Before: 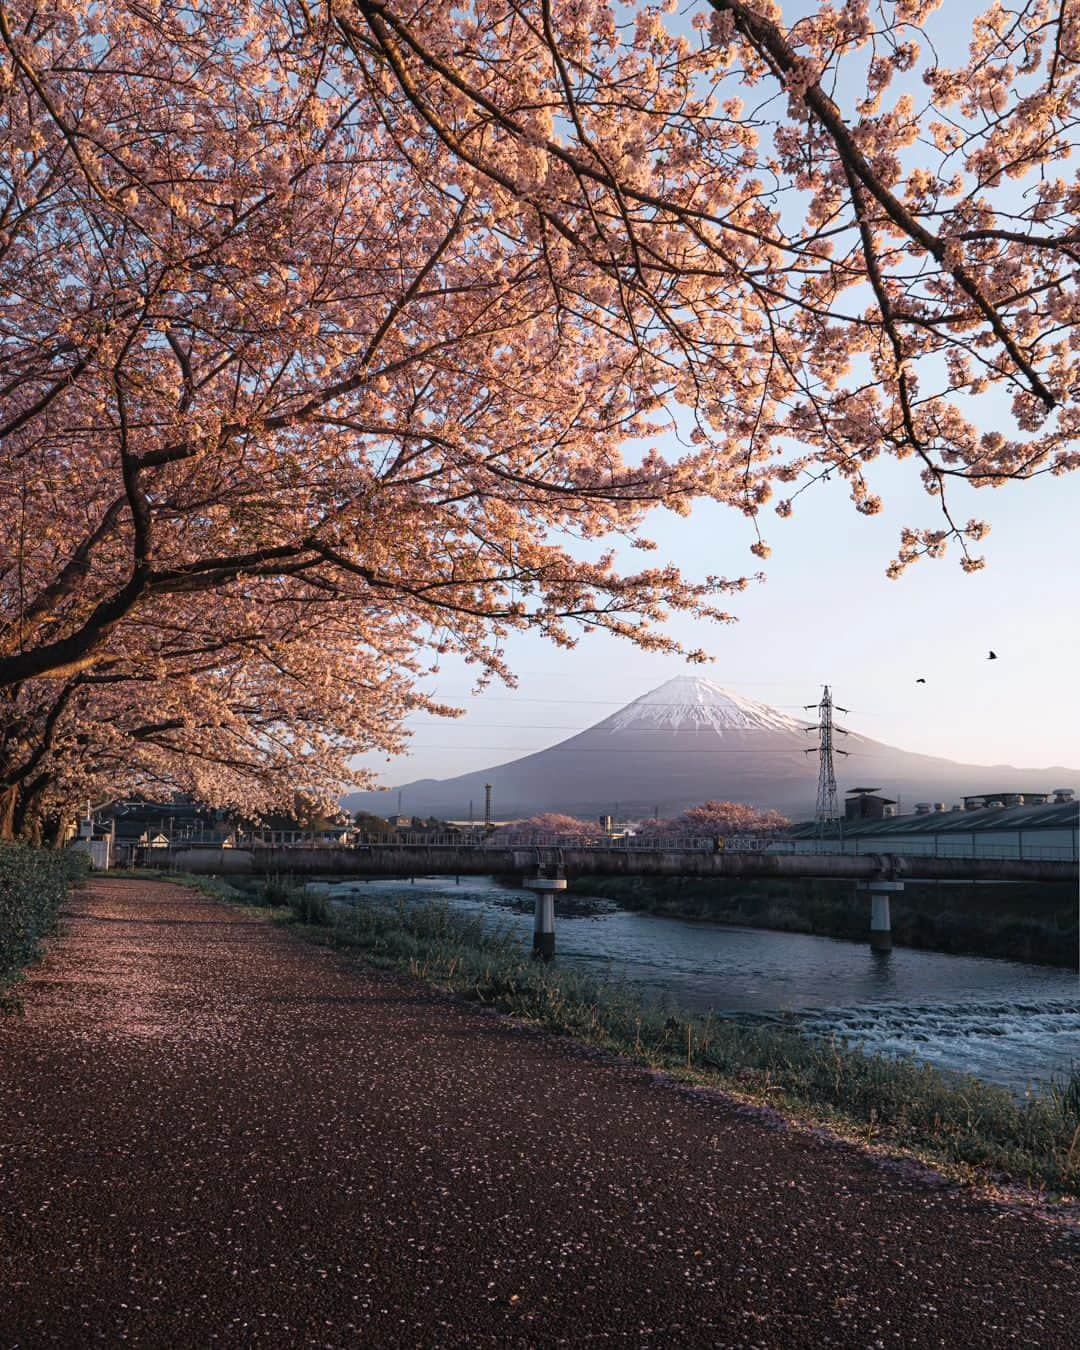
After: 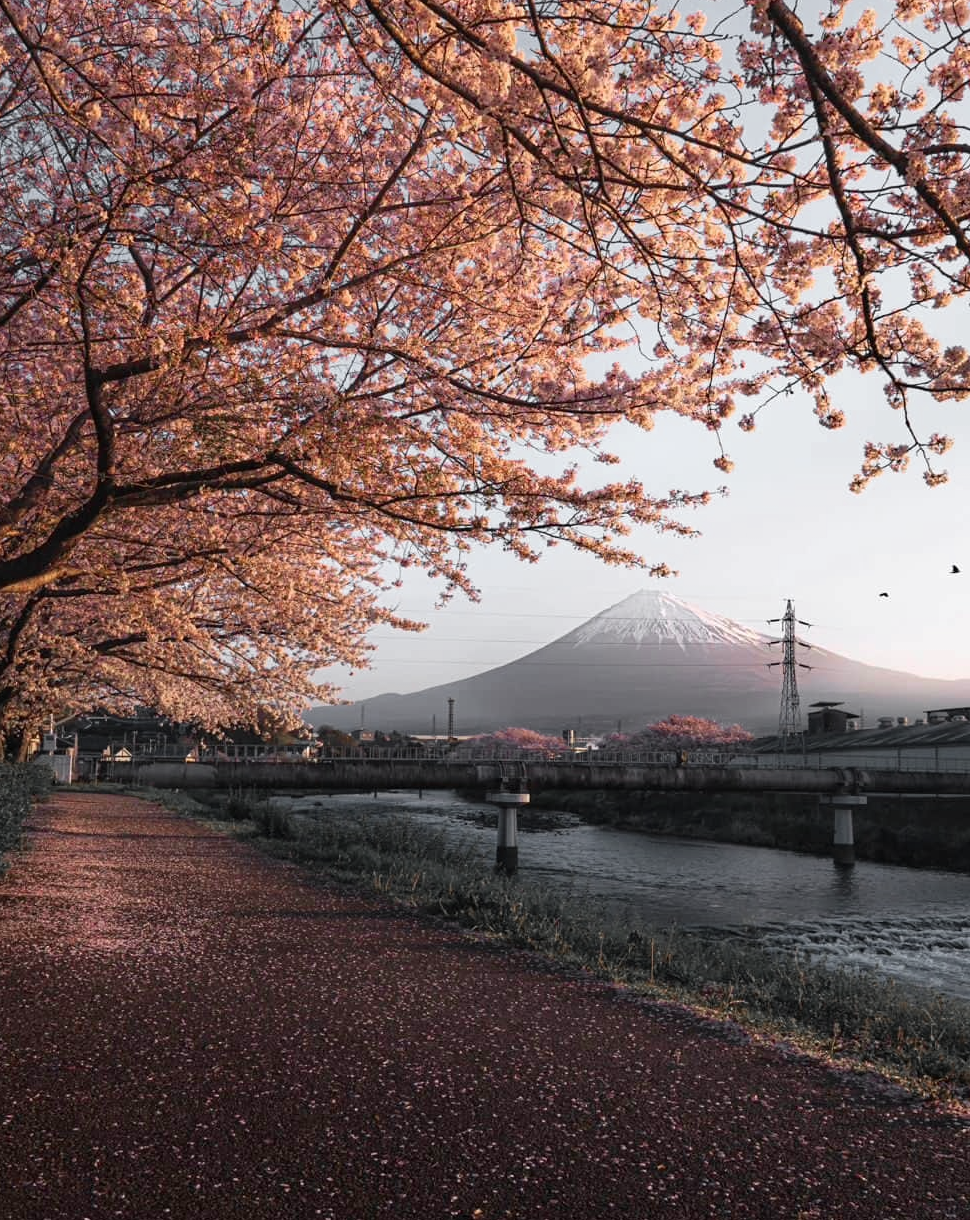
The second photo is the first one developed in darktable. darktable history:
crop: left 3.472%, top 6.419%, right 6.682%, bottom 3.197%
color zones: curves: ch1 [(0, 0.638) (0.193, 0.442) (0.286, 0.15) (0.429, 0.14) (0.571, 0.142) (0.714, 0.154) (0.857, 0.175) (1, 0.638)]
